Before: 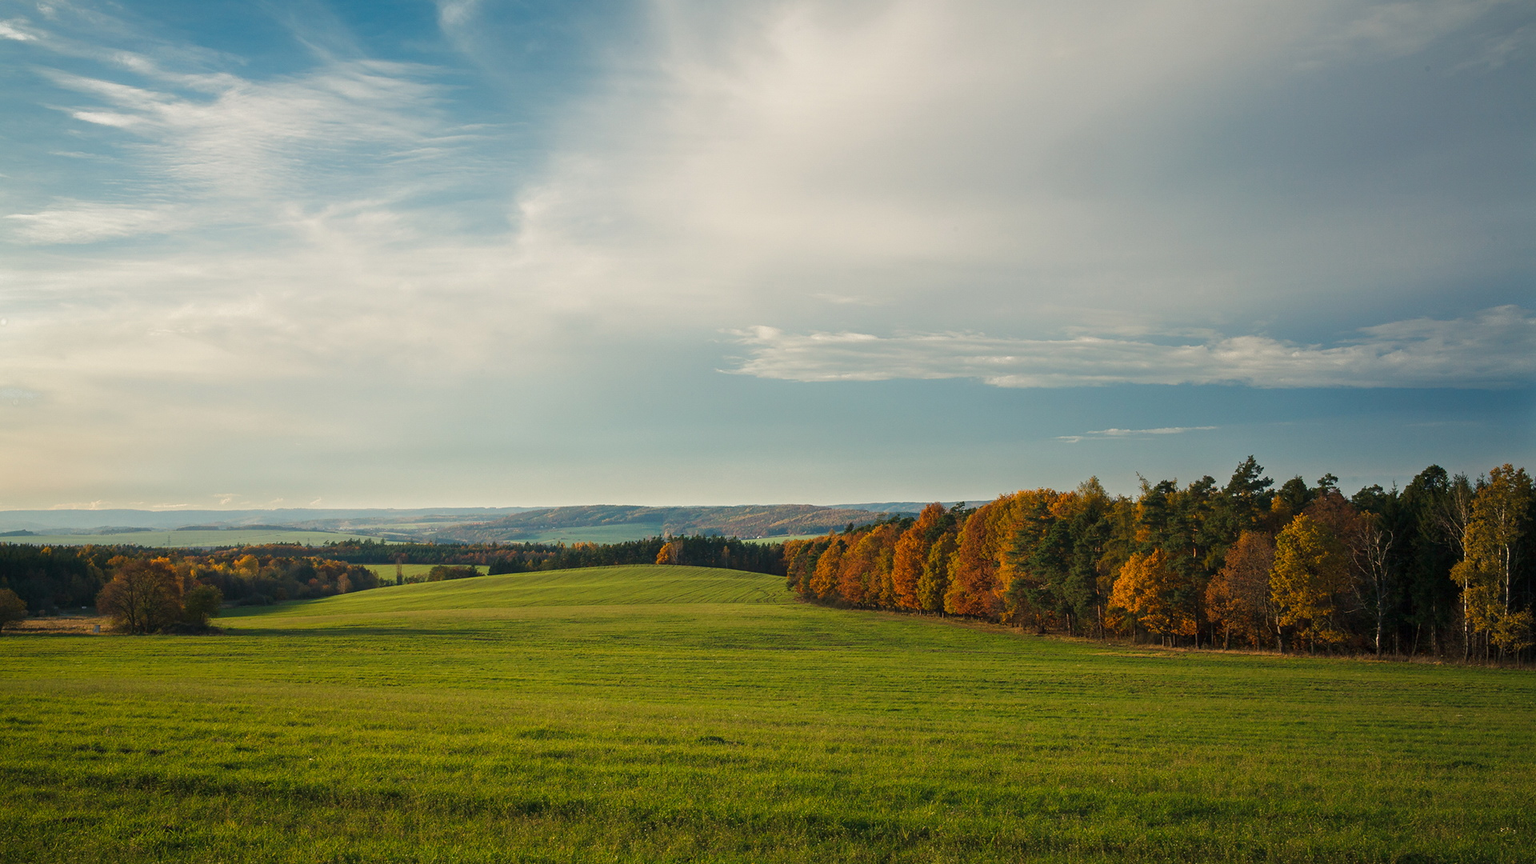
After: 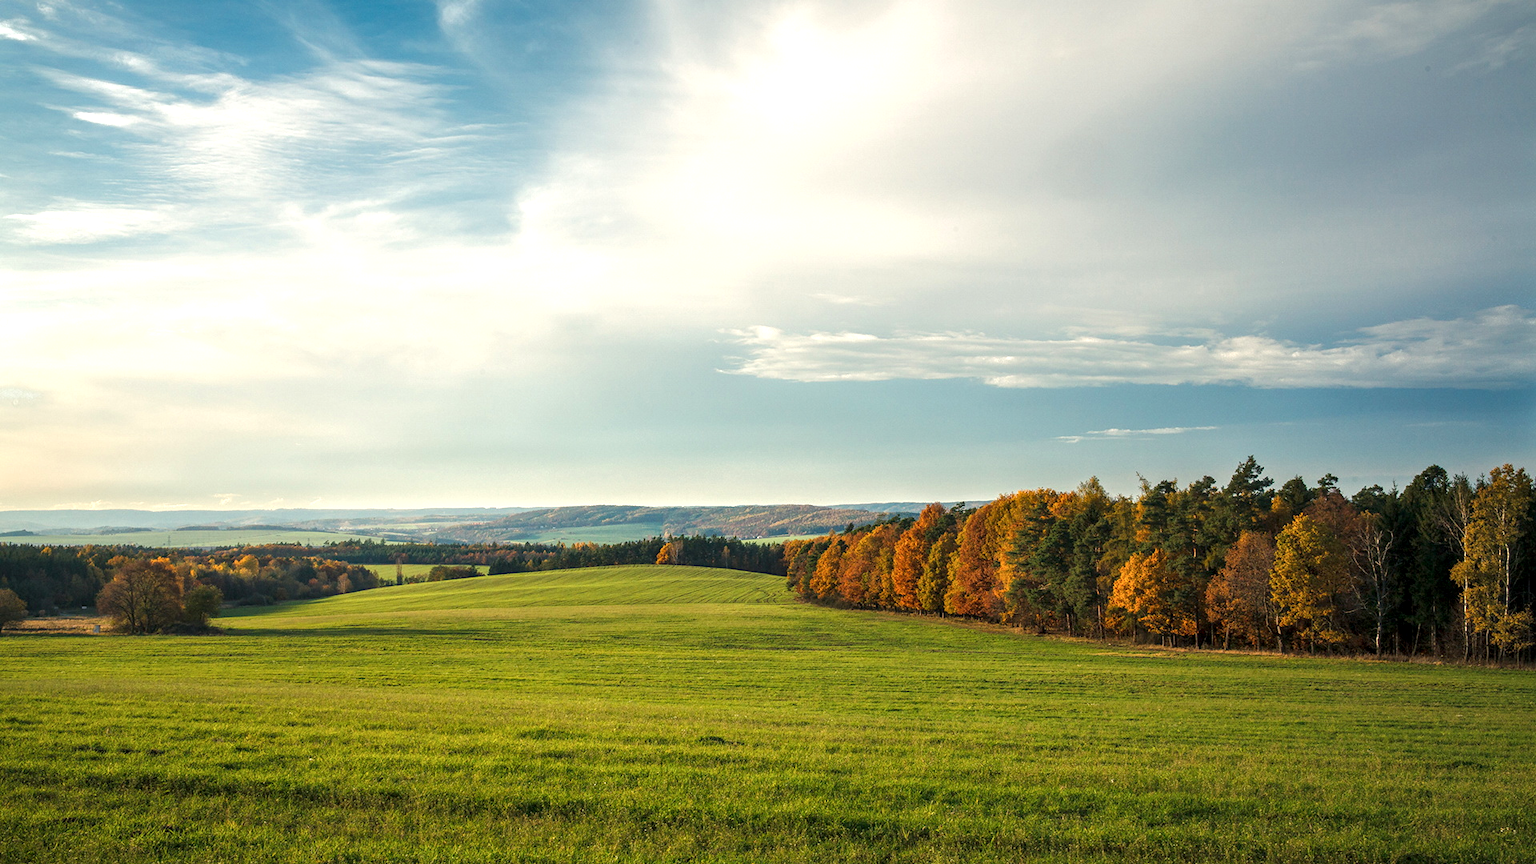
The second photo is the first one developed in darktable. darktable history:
exposure: exposure 0.641 EV, compensate highlight preservation false
local contrast: detail 130%
